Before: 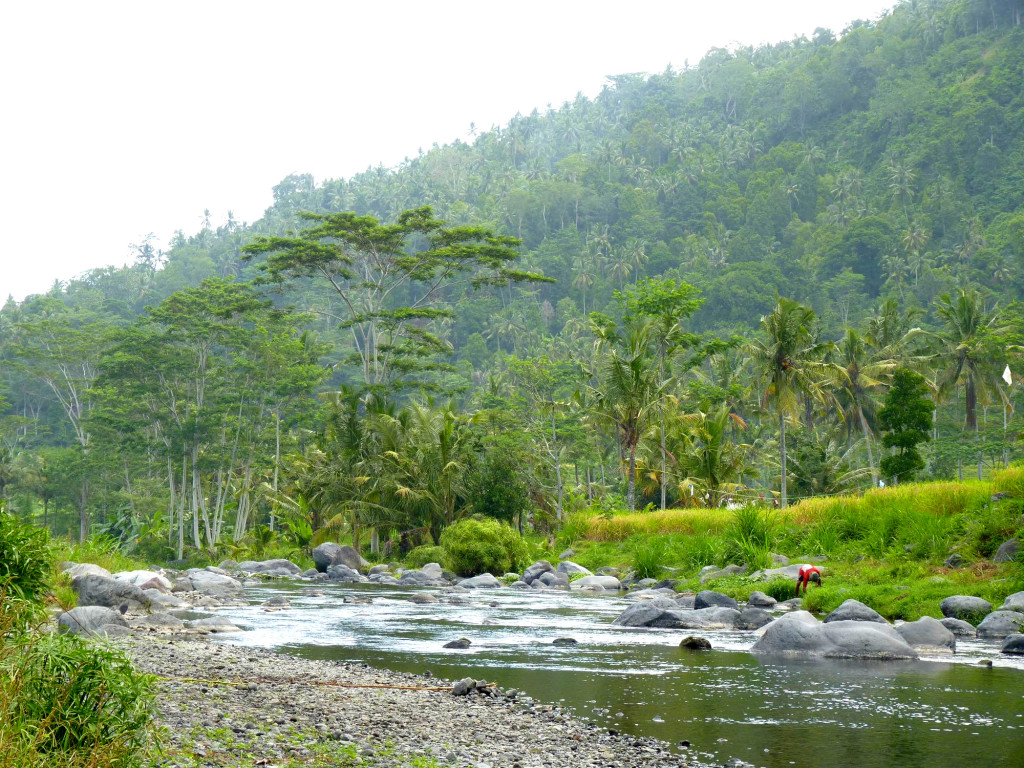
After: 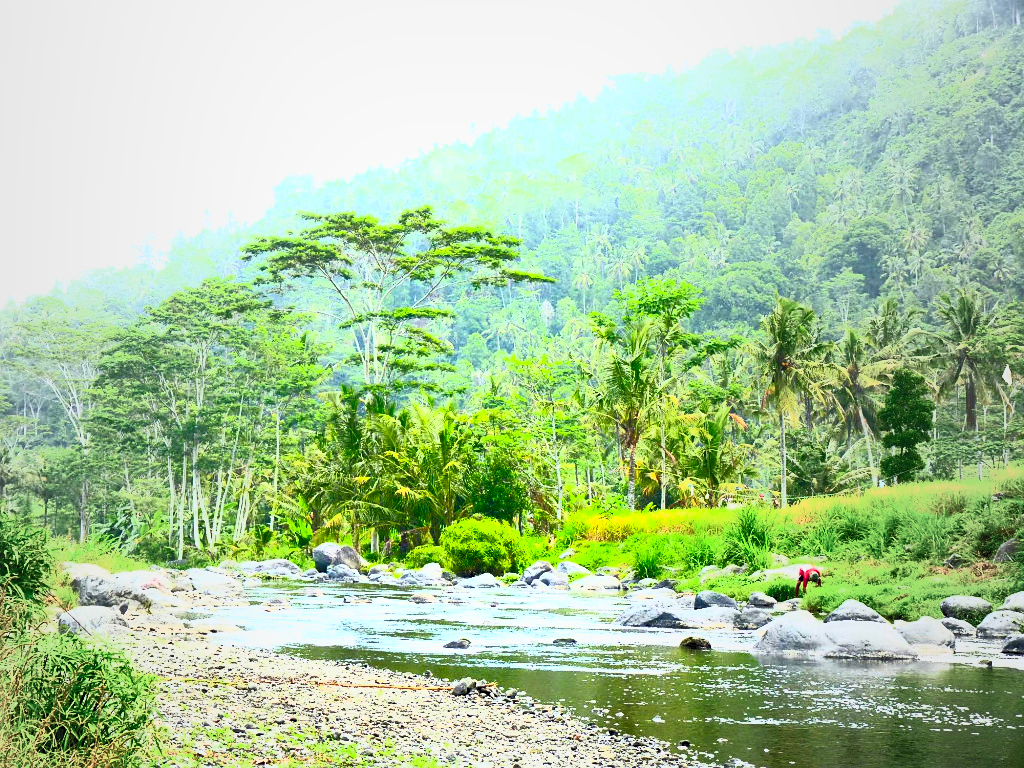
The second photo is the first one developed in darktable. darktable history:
vignetting: fall-off start 18.21%, fall-off radius 137.95%, brightness -0.207, center (-0.078, 0.066), width/height ratio 0.62, shape 0.59
sharpen: radius 1.458, amount 0.398, threshold 1.271
contrast brightness saturation: contrast 1, brightness 1, saturation 1
